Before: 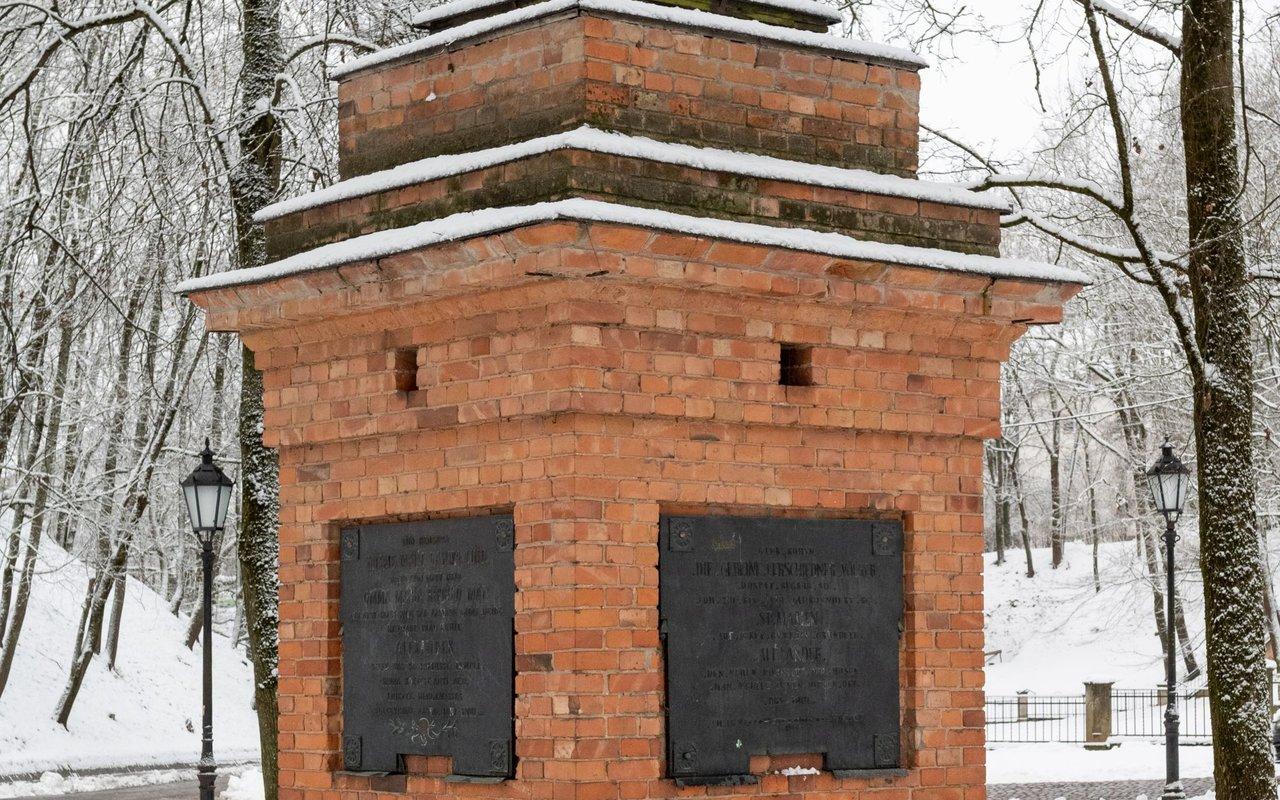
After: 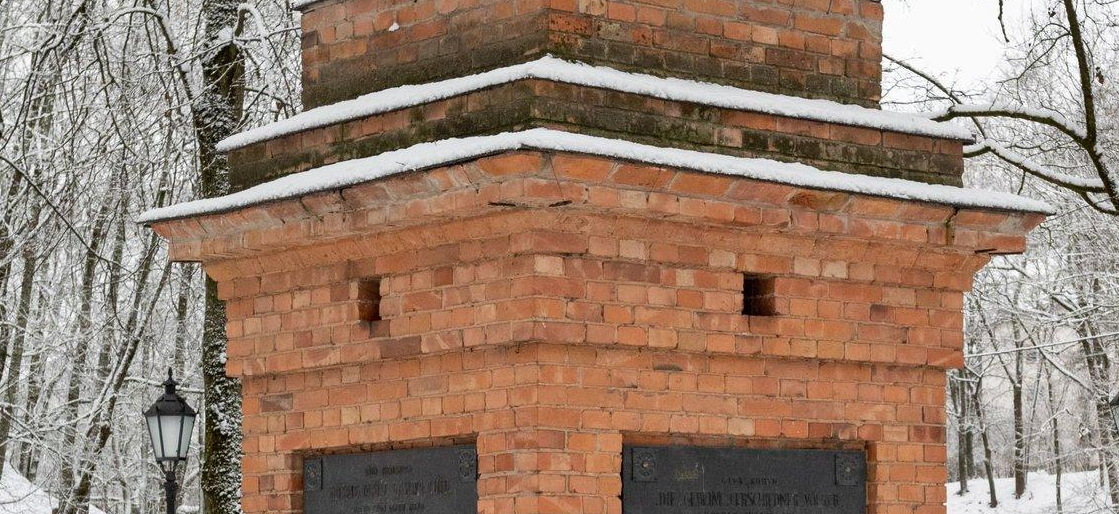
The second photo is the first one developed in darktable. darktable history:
crop: left 2.916%, top 8.82%, right 9.606%, bottom 26.857%
shadows and highlights: soften with gaussian
